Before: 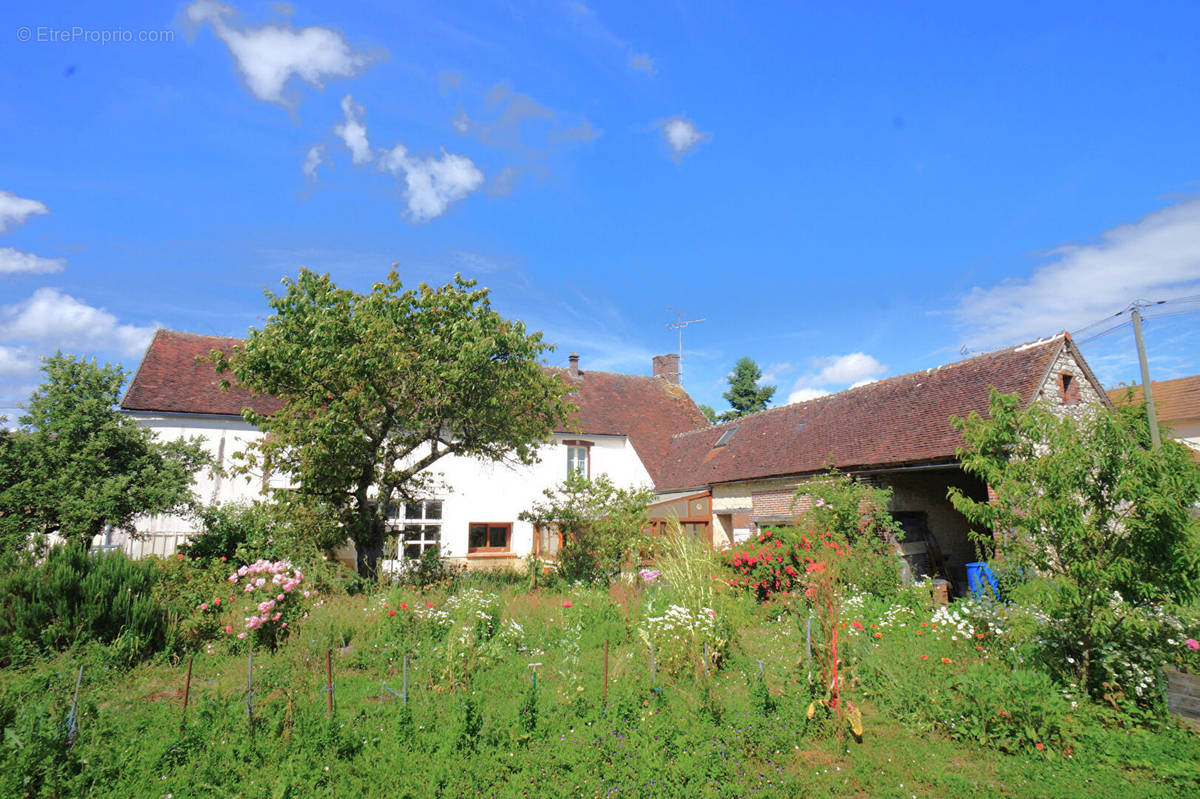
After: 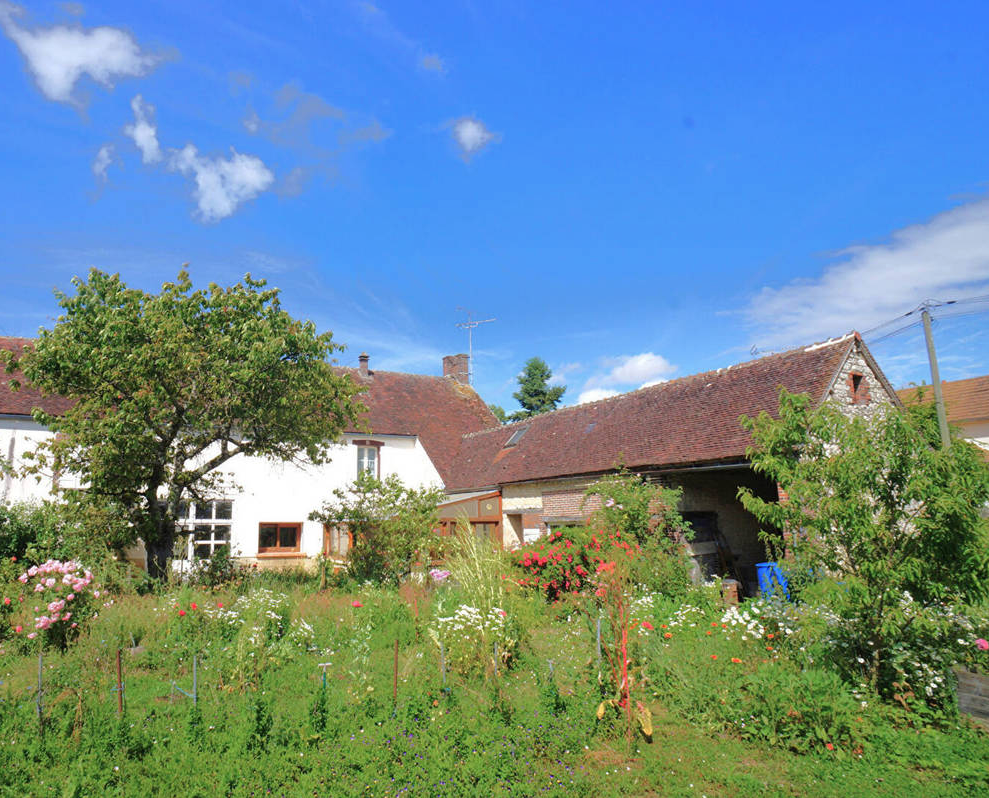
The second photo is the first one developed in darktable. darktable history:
crop: left 17.582%, bottom 0.031%
shadows and highlights: soften with gaussian
